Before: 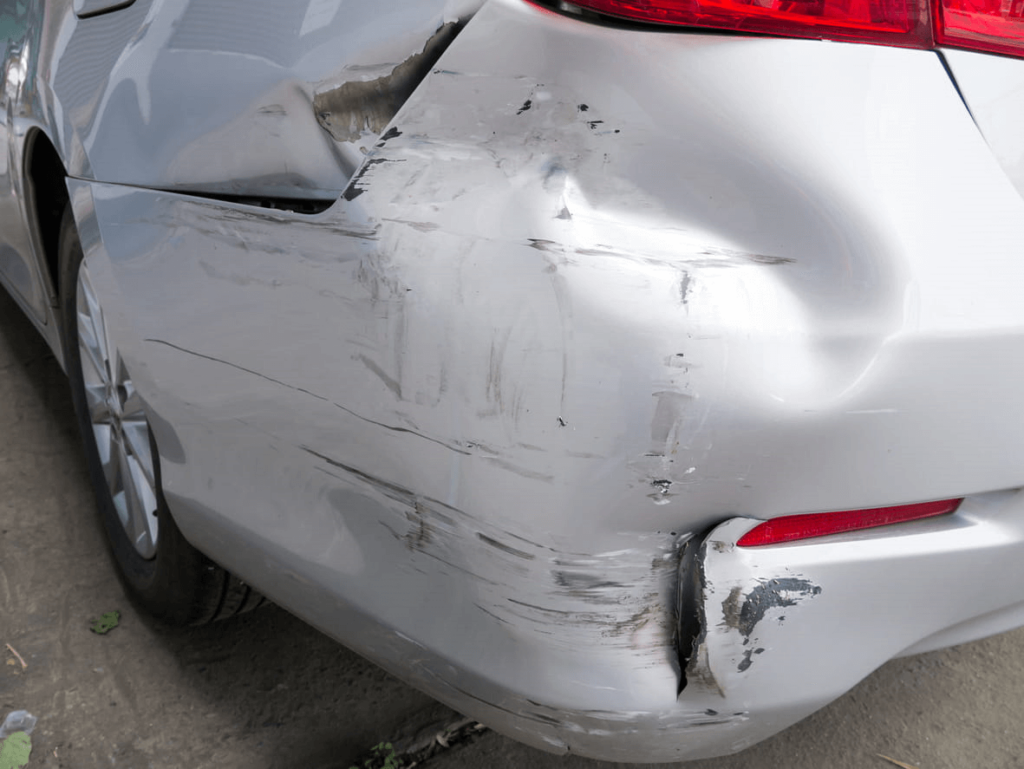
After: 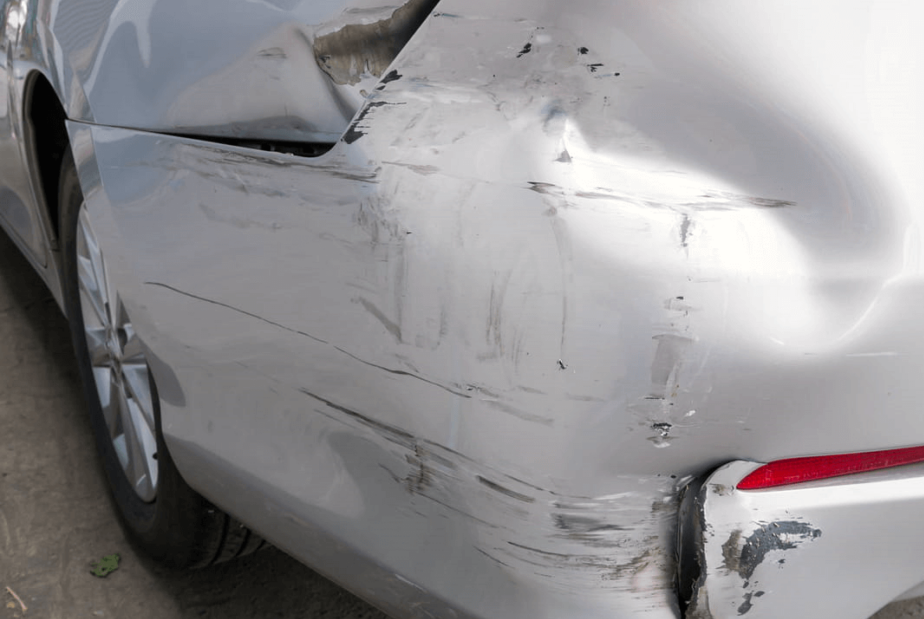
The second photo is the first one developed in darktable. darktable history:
crop: top 7.49%, right 9.717%, bottom 11.943%
white balance: red 1.009, blue 0.985
